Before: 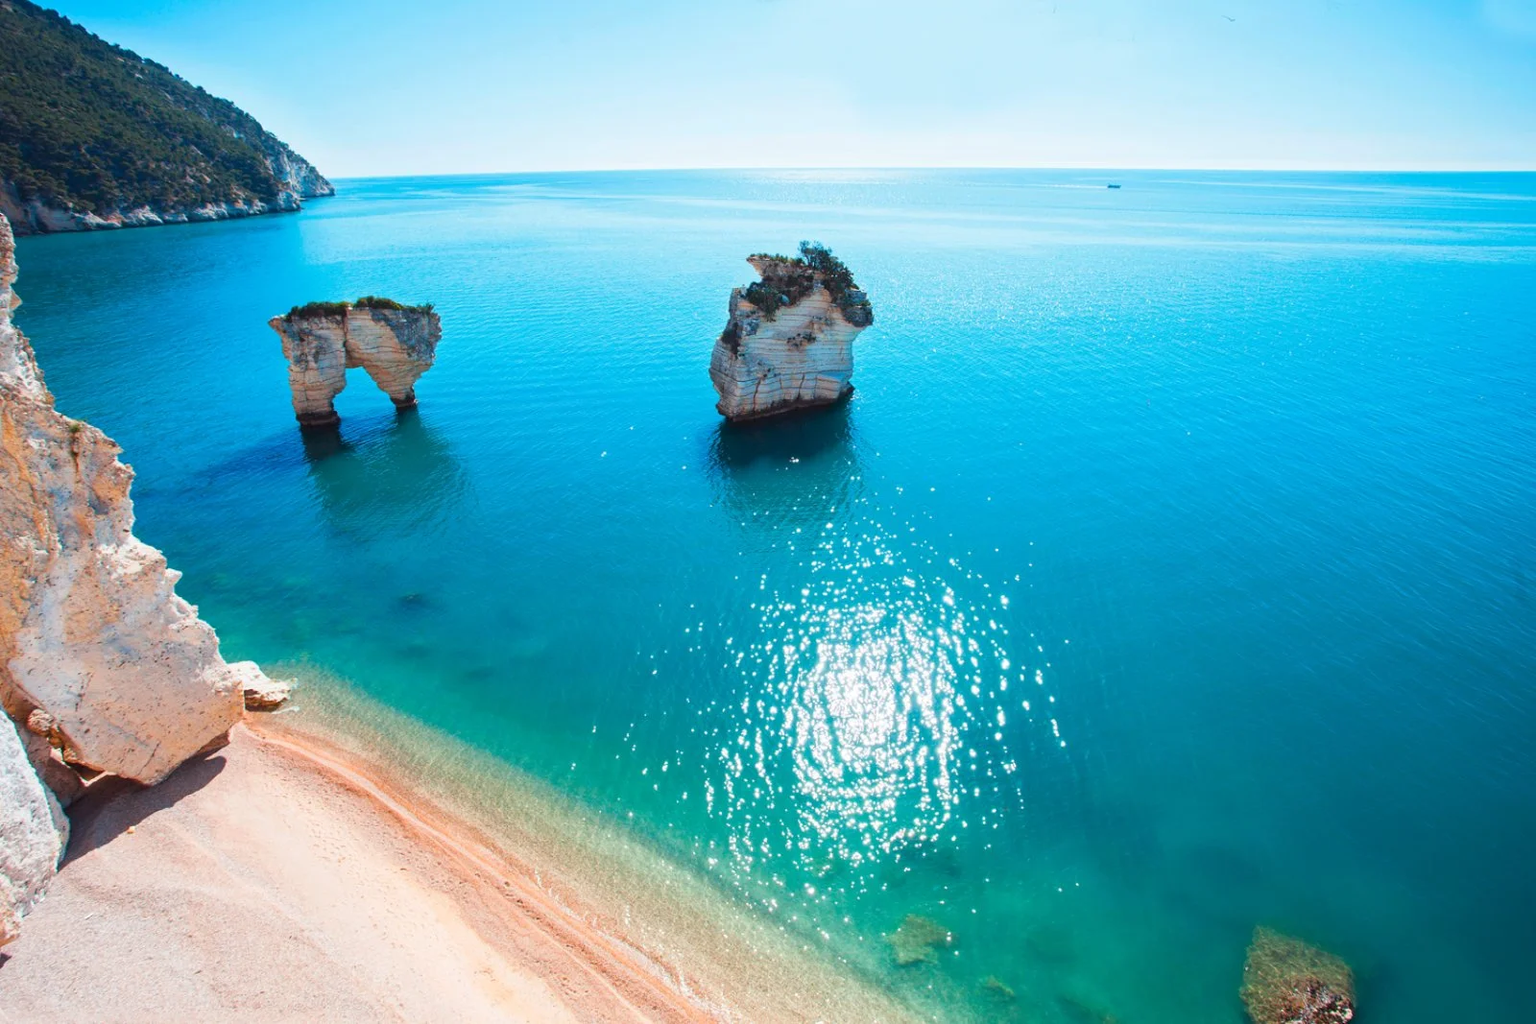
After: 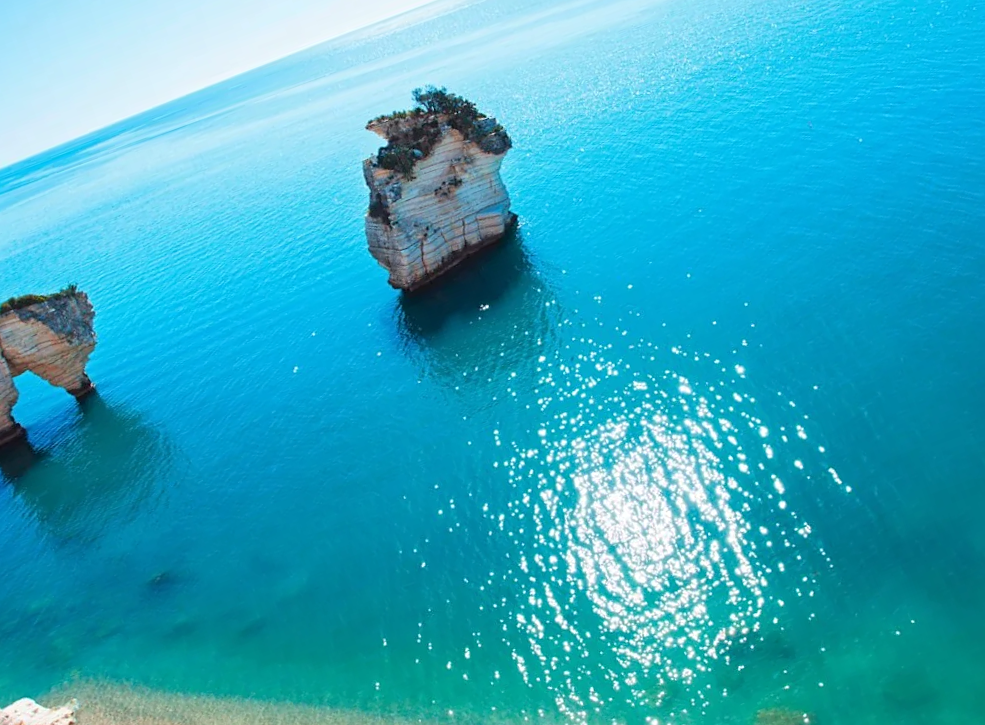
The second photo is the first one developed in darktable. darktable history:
crop and rotate: angle 20.06°, left 6.722%, right 3.698%, bottom 1.15%
sharpen: amount 0.218
